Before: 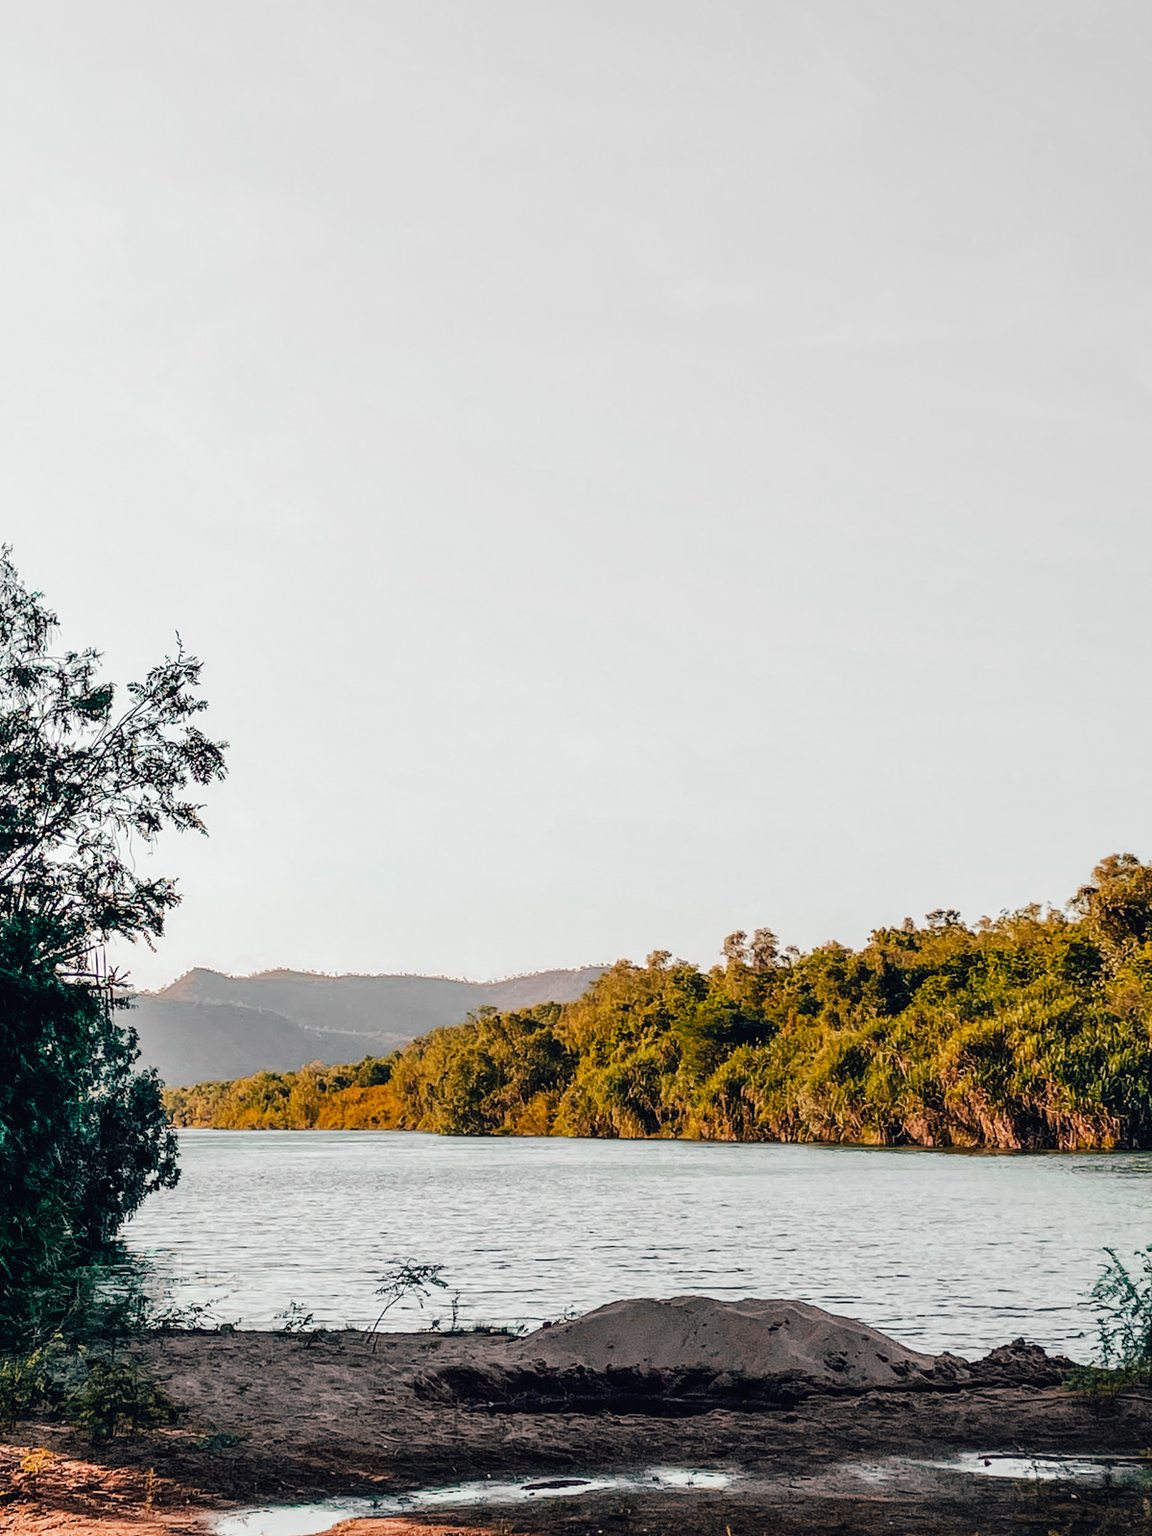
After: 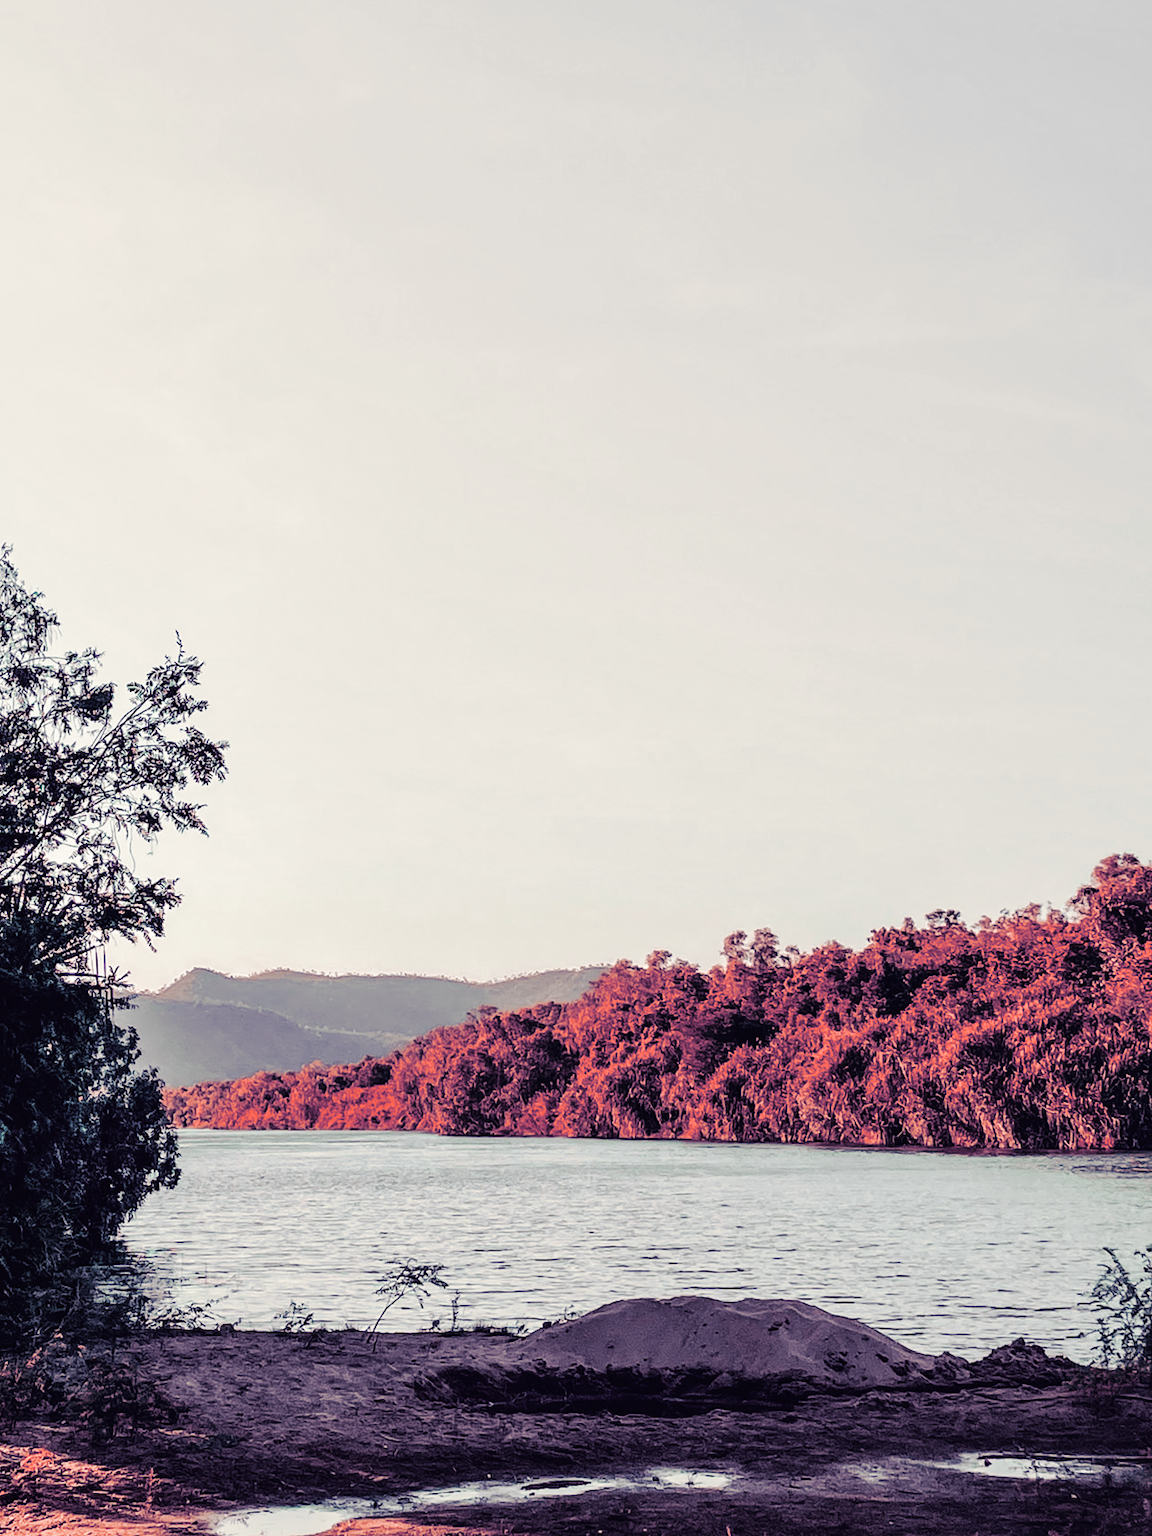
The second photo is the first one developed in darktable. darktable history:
split-toning: shadows › hue 255.6°, shadows › saturation 0.66, highlights › hue 43.2°, highlights › saturation 0.68, balance -50.1
color zones: curves: ch2 [(0, 0.5) (0.084, 0.497) (0.323, 0.335) (0.4, 0.497) (1, 0.5)], process mode strong
